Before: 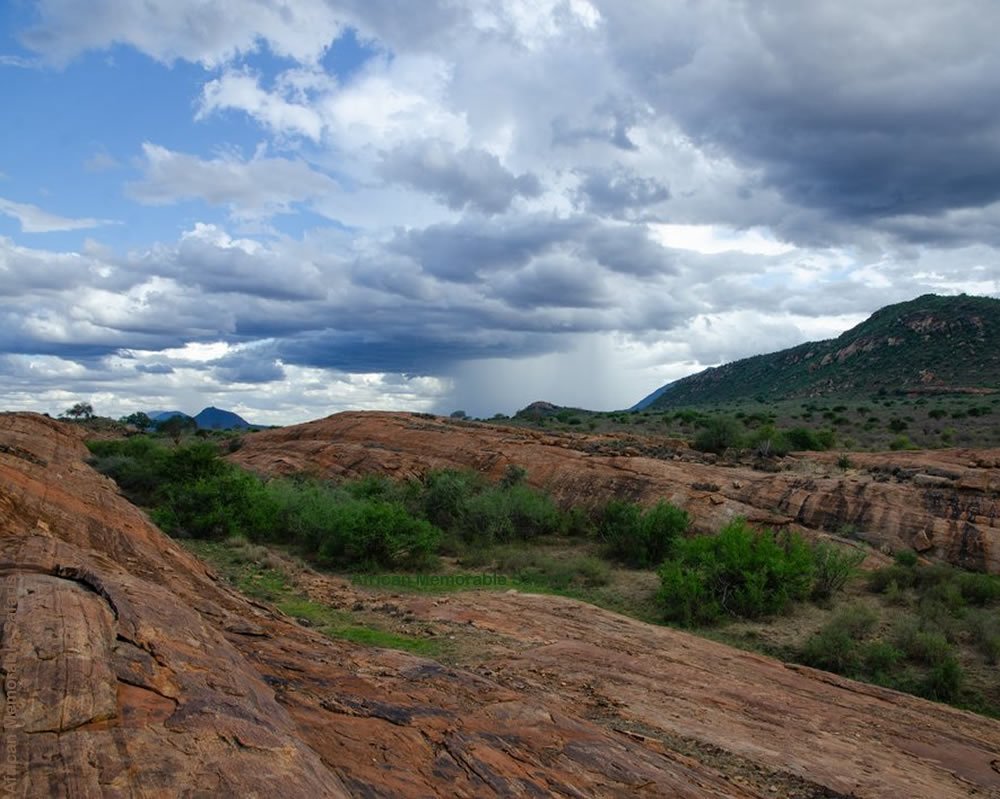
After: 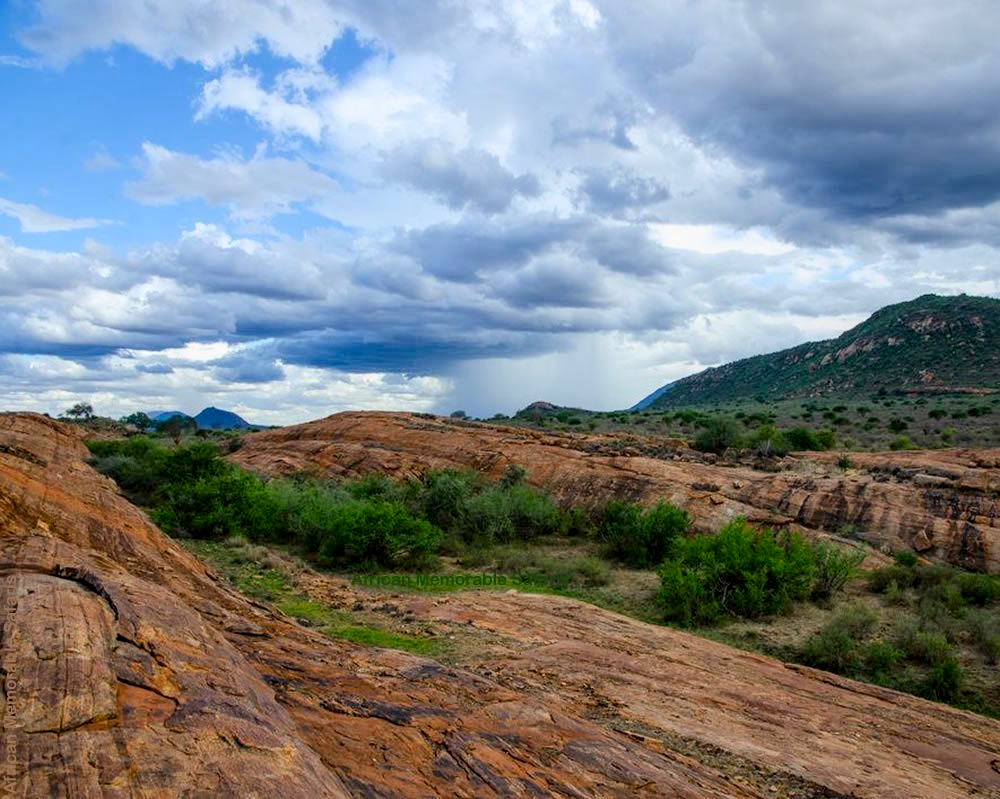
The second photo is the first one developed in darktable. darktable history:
local contrast: on, module defaults
color balance rgb: perceptual saturation grading › global saturation 39.694%, contrast -10.291%
tone curve: curves: ch0 [(0, 0) (0.004, 0.001) (0.133, 0.112) (0.325, 0.362) (0.832, 0.893) (1, 1)], color space Lab, independent channels, preserve colors none
